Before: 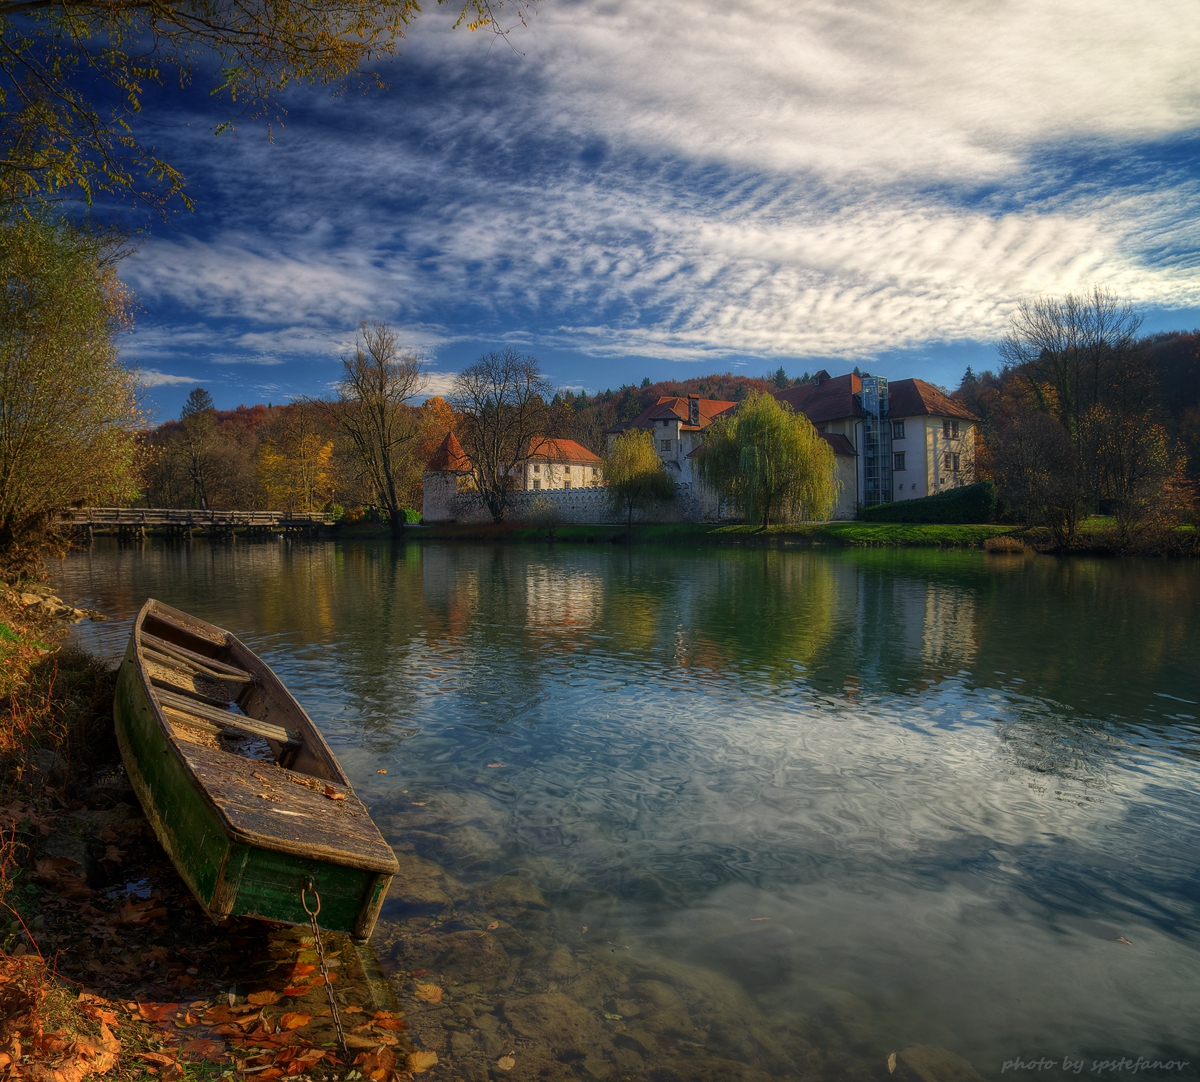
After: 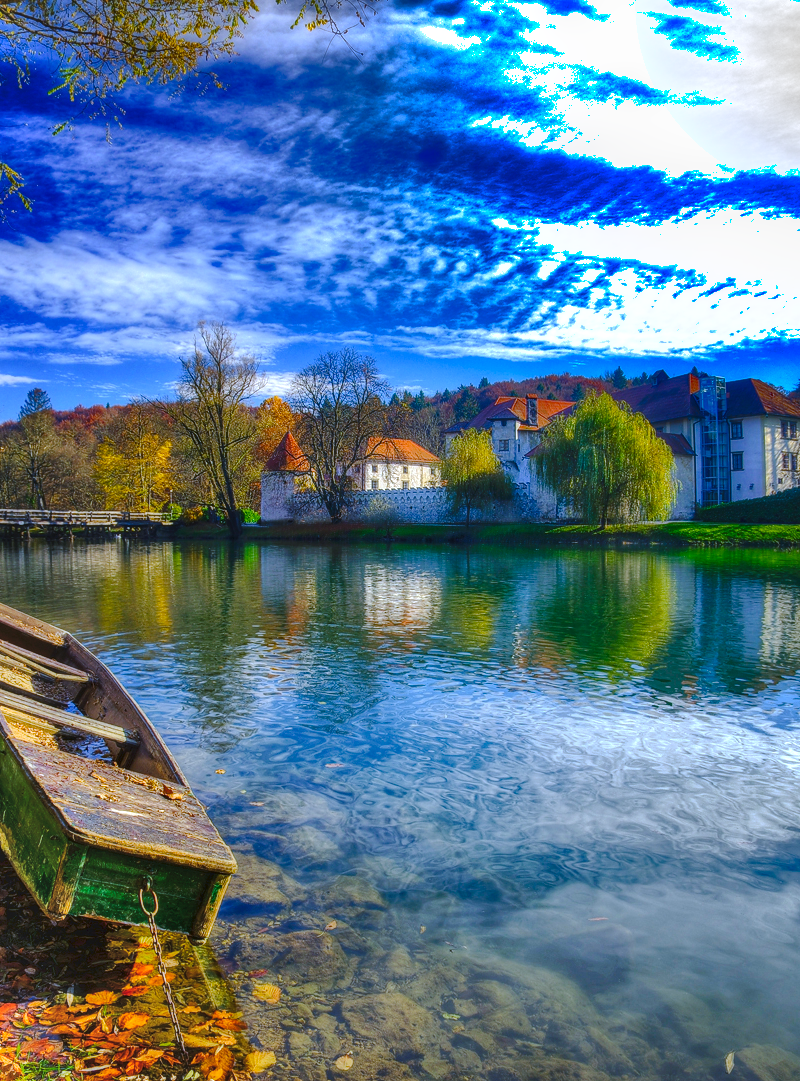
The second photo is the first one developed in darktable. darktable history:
tone curve: curves: ch0 [(0, 0) (0.003, 0.054) (0.011, 0.058) (0.025, 0.069) (0.044, 0.087) (0.069, 0.1) (0.1, 0.123) (0.136, 0.152) (0.177, 0.183) (0.224, 0.234) (0.277, 0.291) (0.335, 0.367) (0.399, 0.441) (0.468, 0.524) (0.543, 0.6) (0.623, 0.673) (0.709, 0.744) (0.801, 0.812) (0.898, 0.89) (1, 1)], preserve colors none
color balance rgb: perceptual saturation grading › global saturation 35%, perceptual saturation grading › highlights -25%, perceptual saturation grading › shadows 50%
local contrast: on, module defaults
crop and rotate: left 13.537%, right 19.796%
rotate and perspective: crop left 0, crop top 0
exposure: black level correction 0, exposure 1.015 EV, compensate exposure bias true, compensate highlight preservation false
white balance: red 0.871, blue 1.249
shadows and highlights: radius 123.98, shadows 100, white point adjustment -3, highlights -100, highlights color adjustment 89.84%, soften with gaussian
